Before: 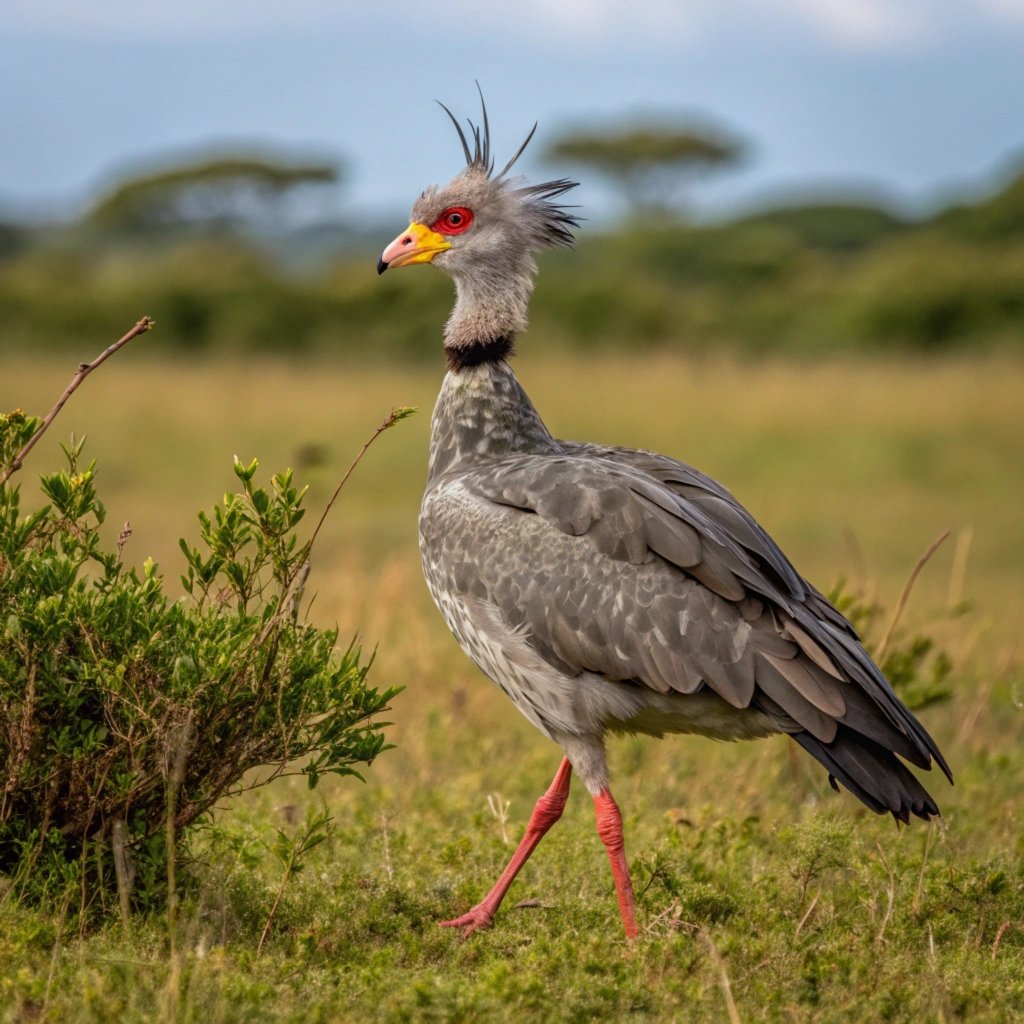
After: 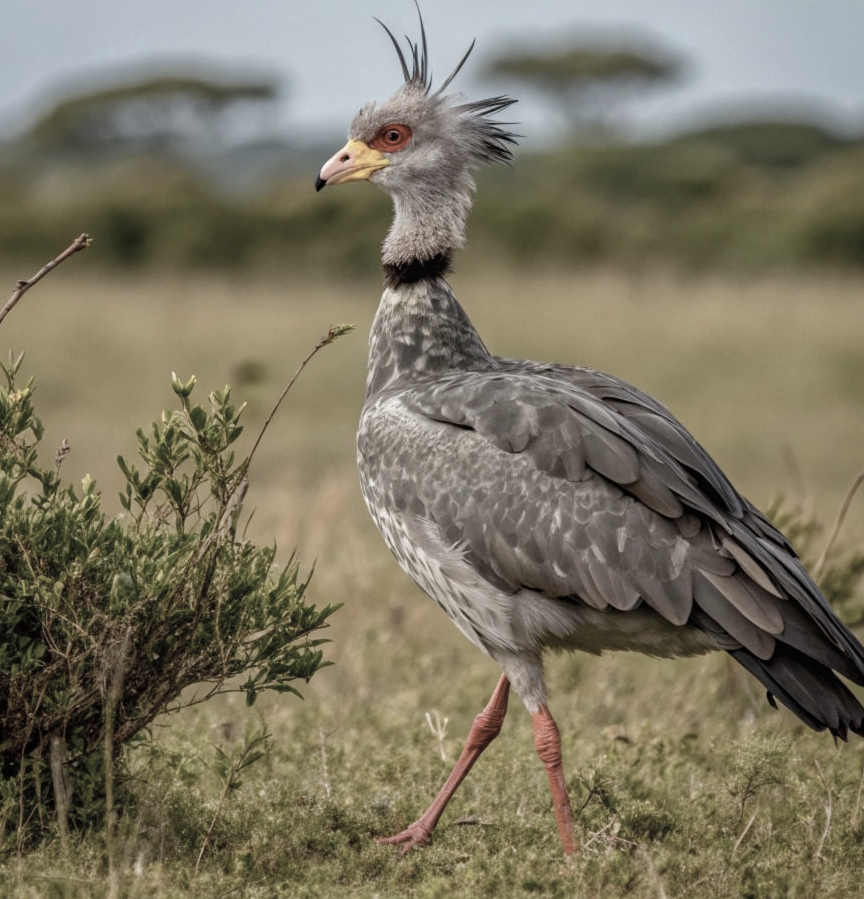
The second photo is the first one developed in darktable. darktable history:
crop: left 6.098%, top 8.146%, right 9.526%, bottom 3.975%
color balance rgb: highlights gain › luminance 6.166%, highlights gain › chroma 1.3%, highlights gain › hue 92.9°, perceptual saturation grading › global saturation 27.541%, perceptual saturation grading › highlights -25.269%, perceptual saturation grading › shadows 25.576%
color correction: highlights b* -0.028, saturation 0.356
